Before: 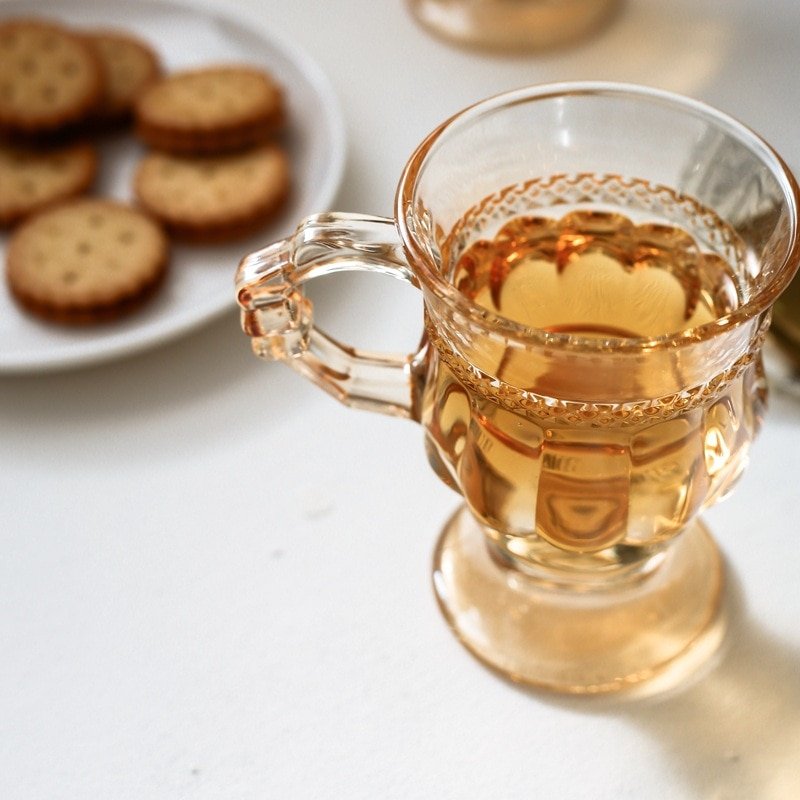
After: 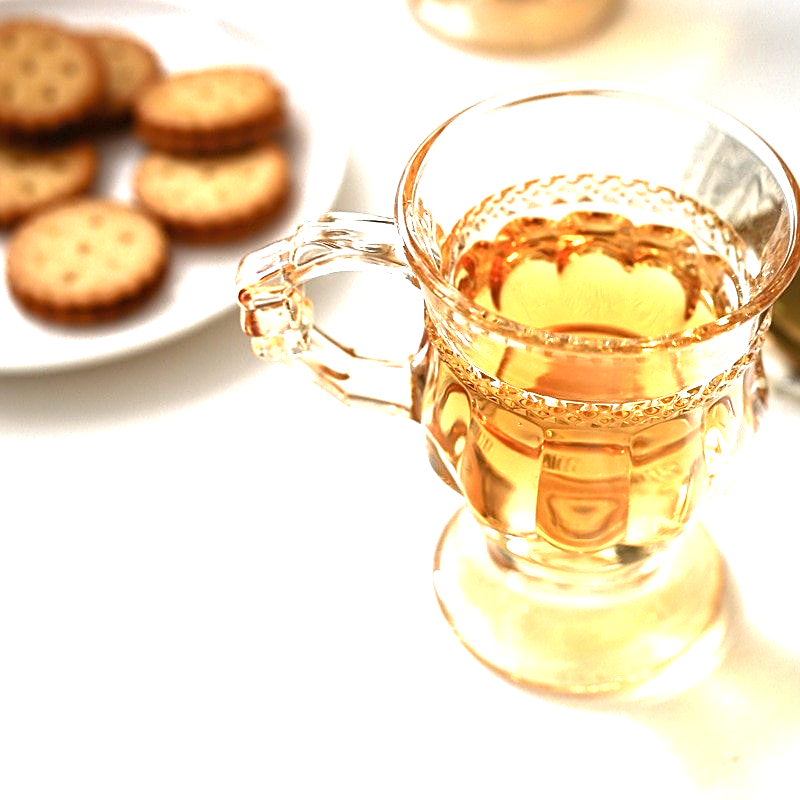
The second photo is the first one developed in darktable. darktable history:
sharpen: on, module defaults
exposure: black level correction 0, exposure 1.286 EV, compensate highlight preservation false
